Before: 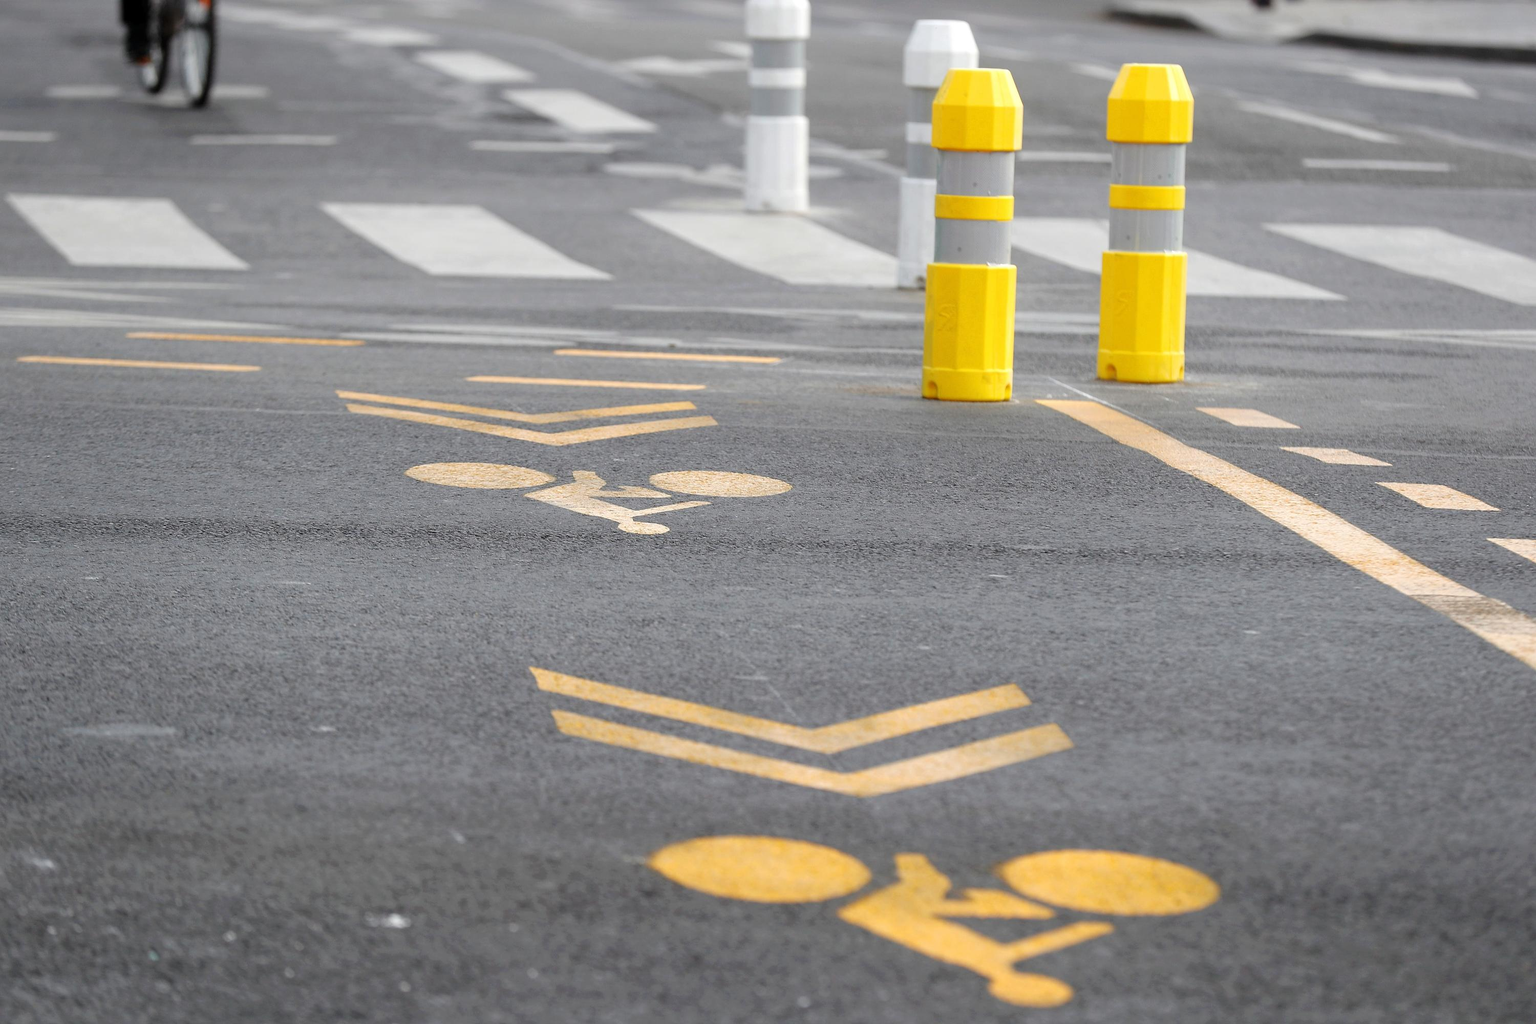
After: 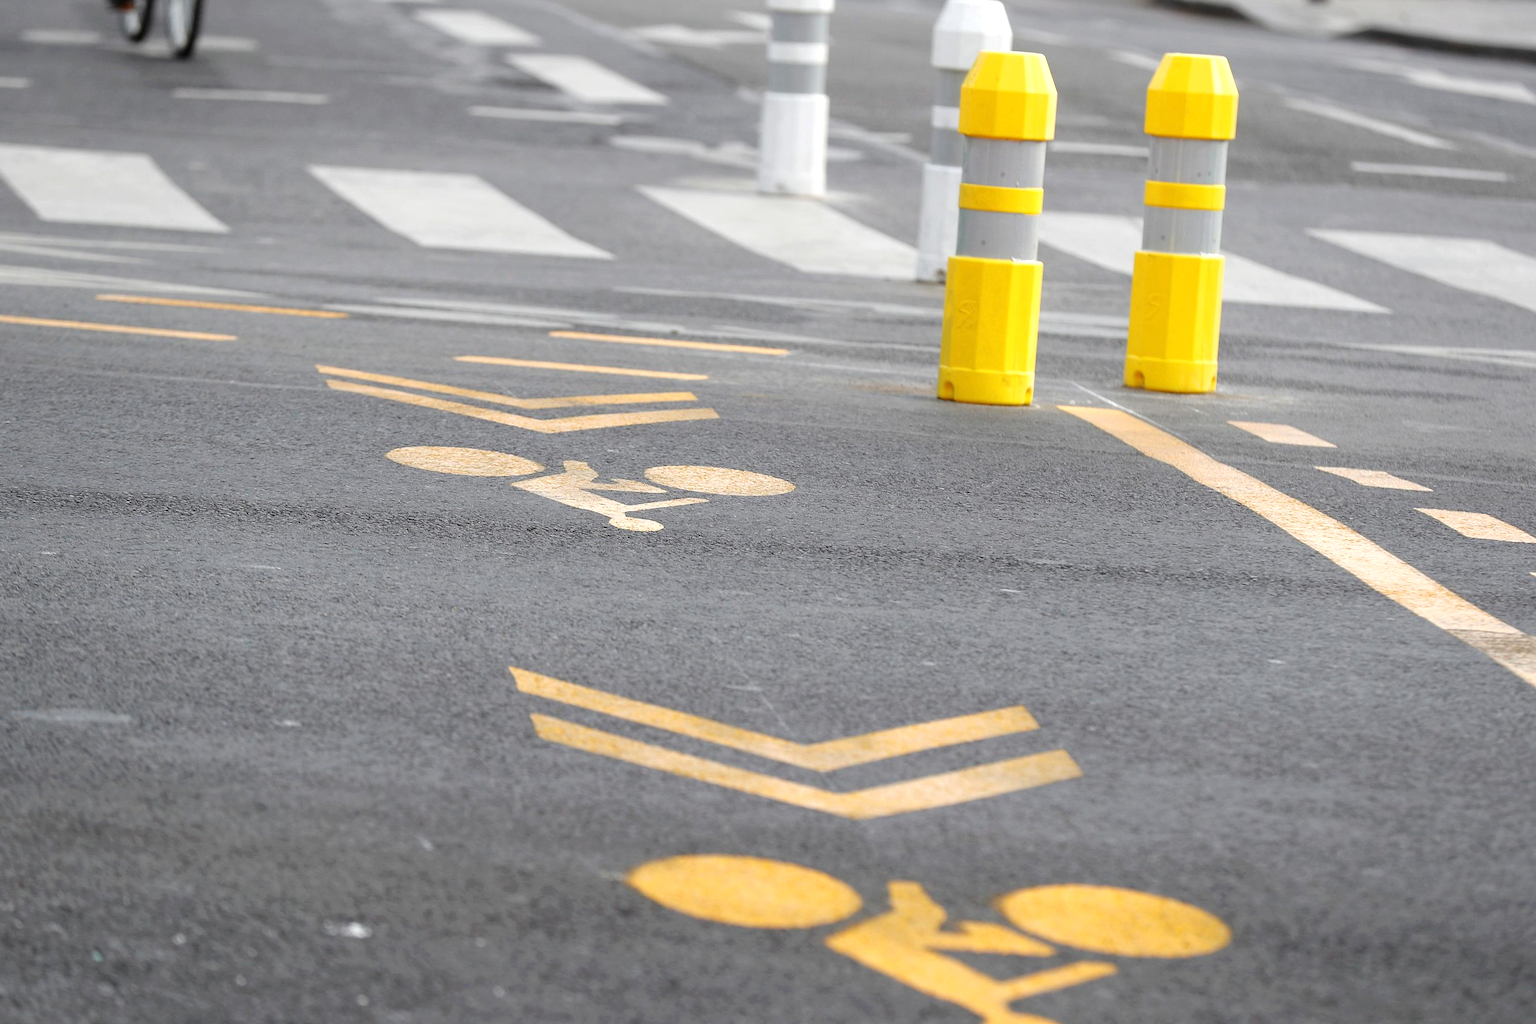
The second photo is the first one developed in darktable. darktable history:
exposure: exposure 0.2 EV, compensate highlight preservation false
crop and rotate: angle -2.38°
